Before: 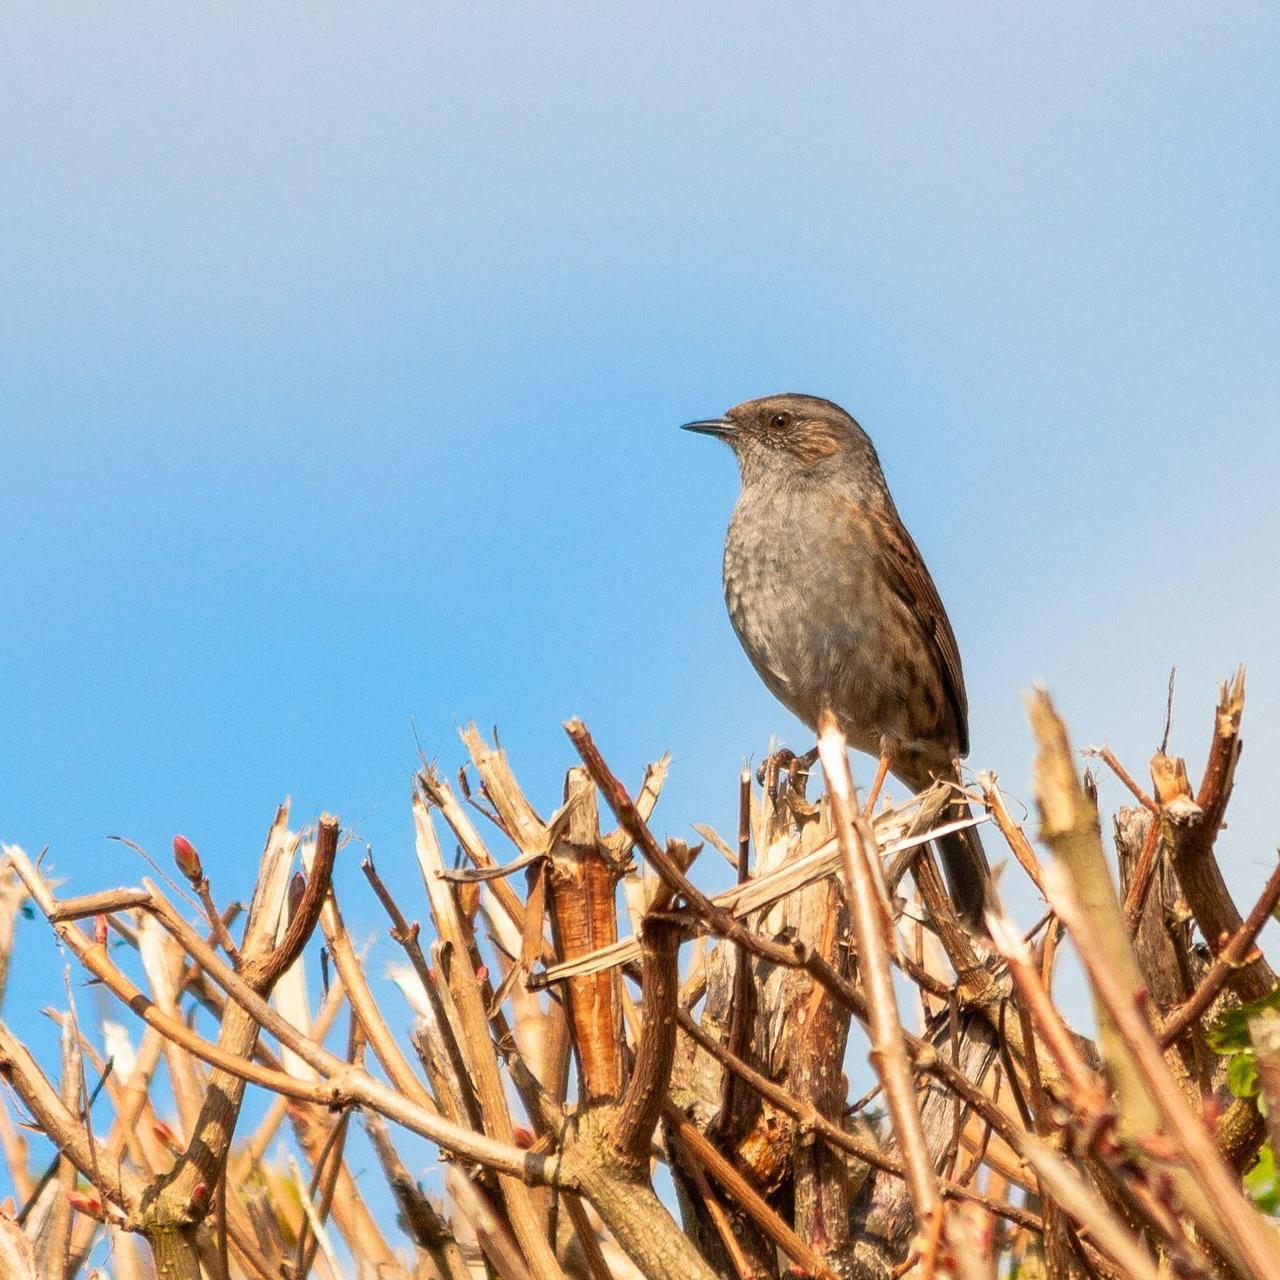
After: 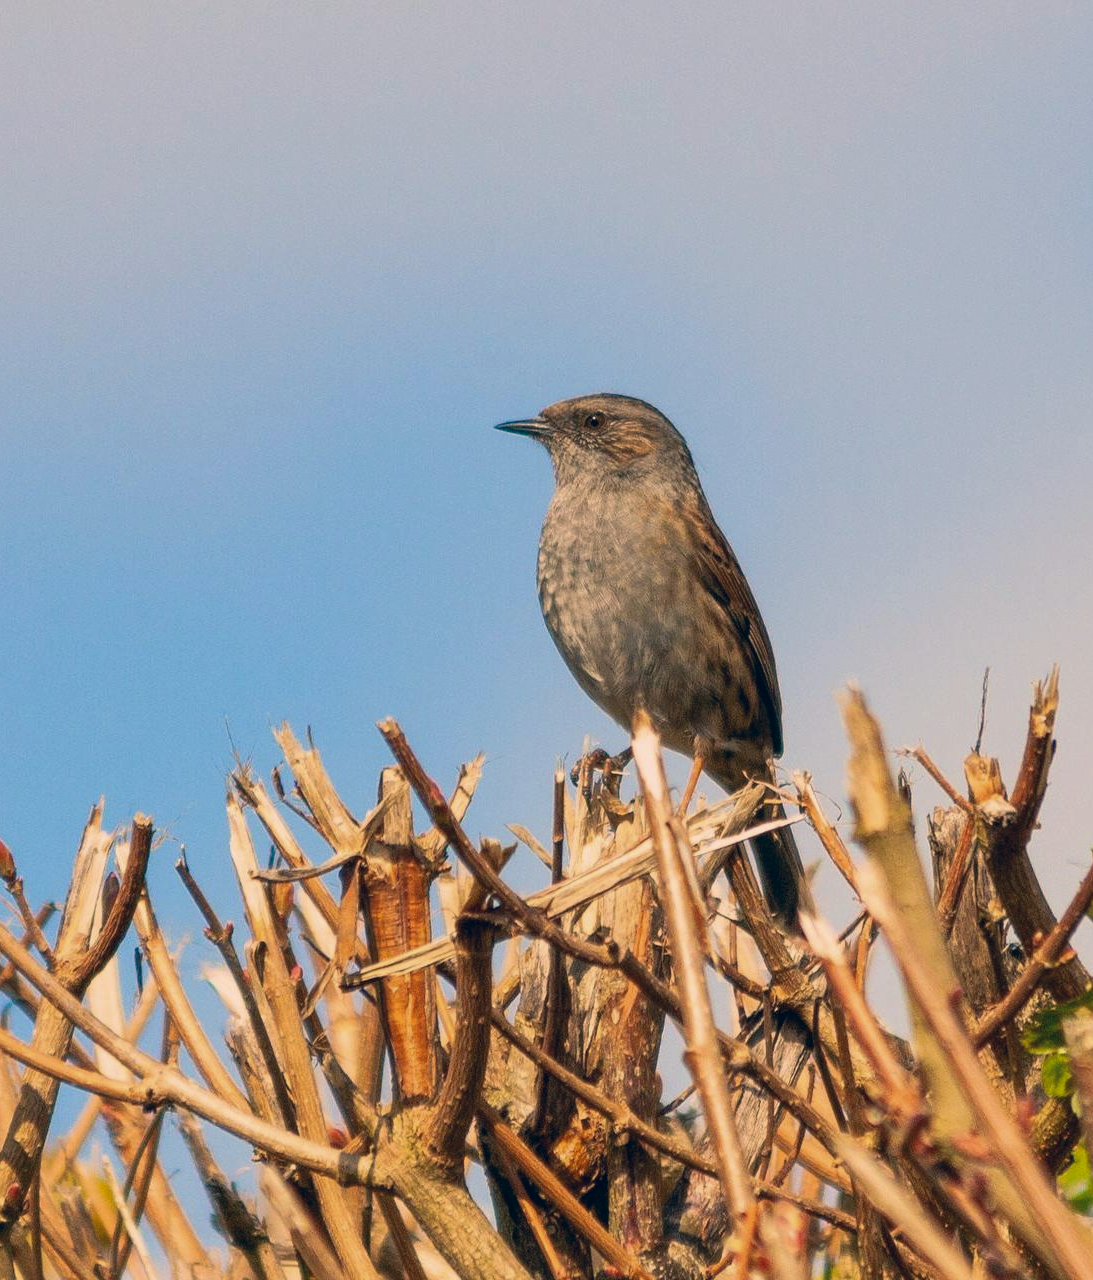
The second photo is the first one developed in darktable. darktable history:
exposure: exposure -0.357 EV, compensate highlight preservation false
color correction: highlights a* 10.27, highlights b* 14.34, shadows a* -10.26, shadows b* -14.94
crop and rotate: left 14.57%
